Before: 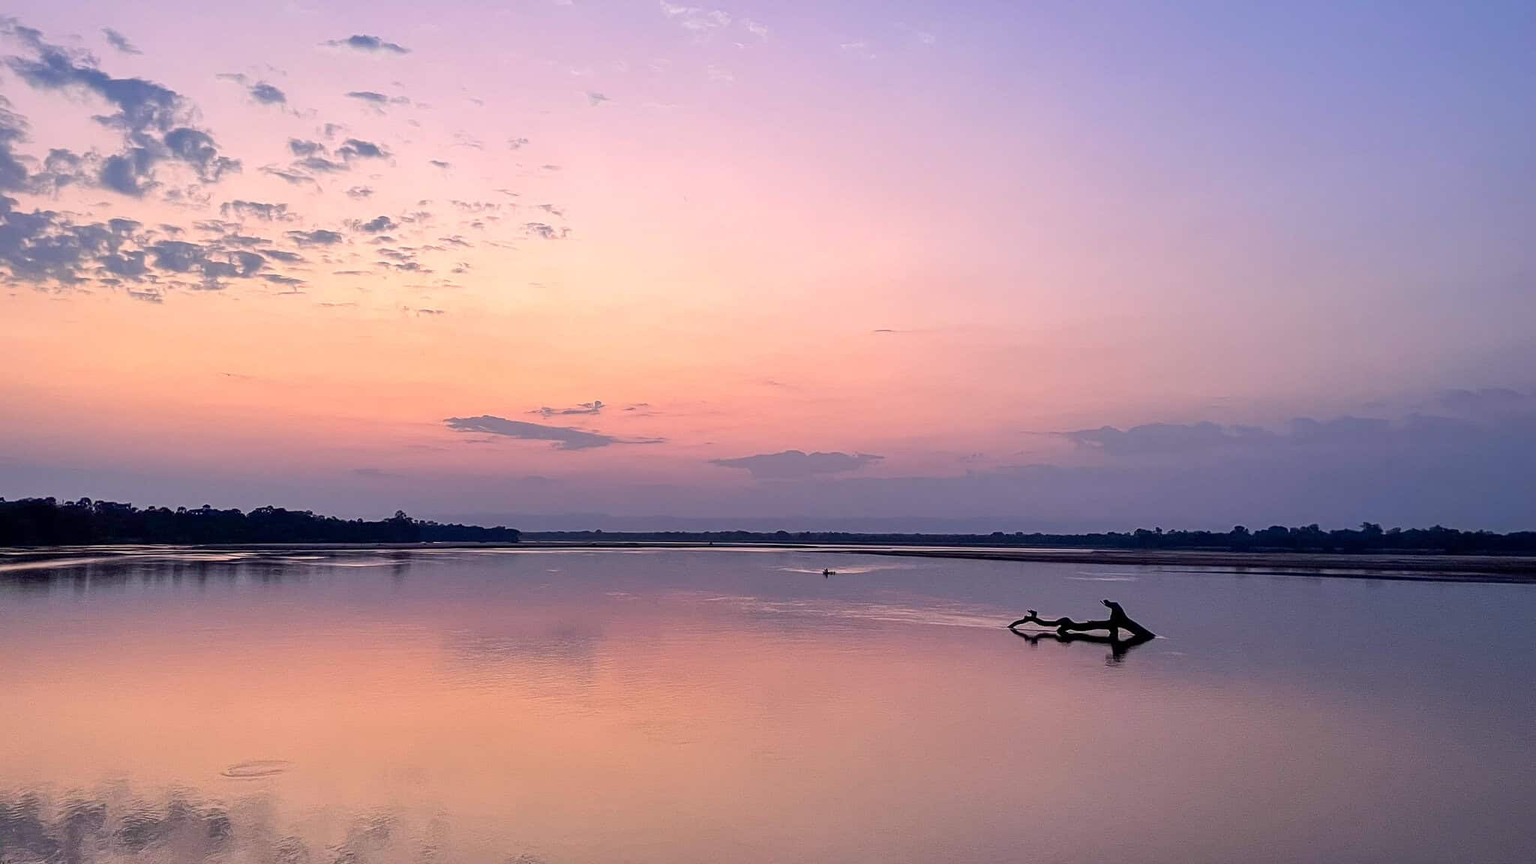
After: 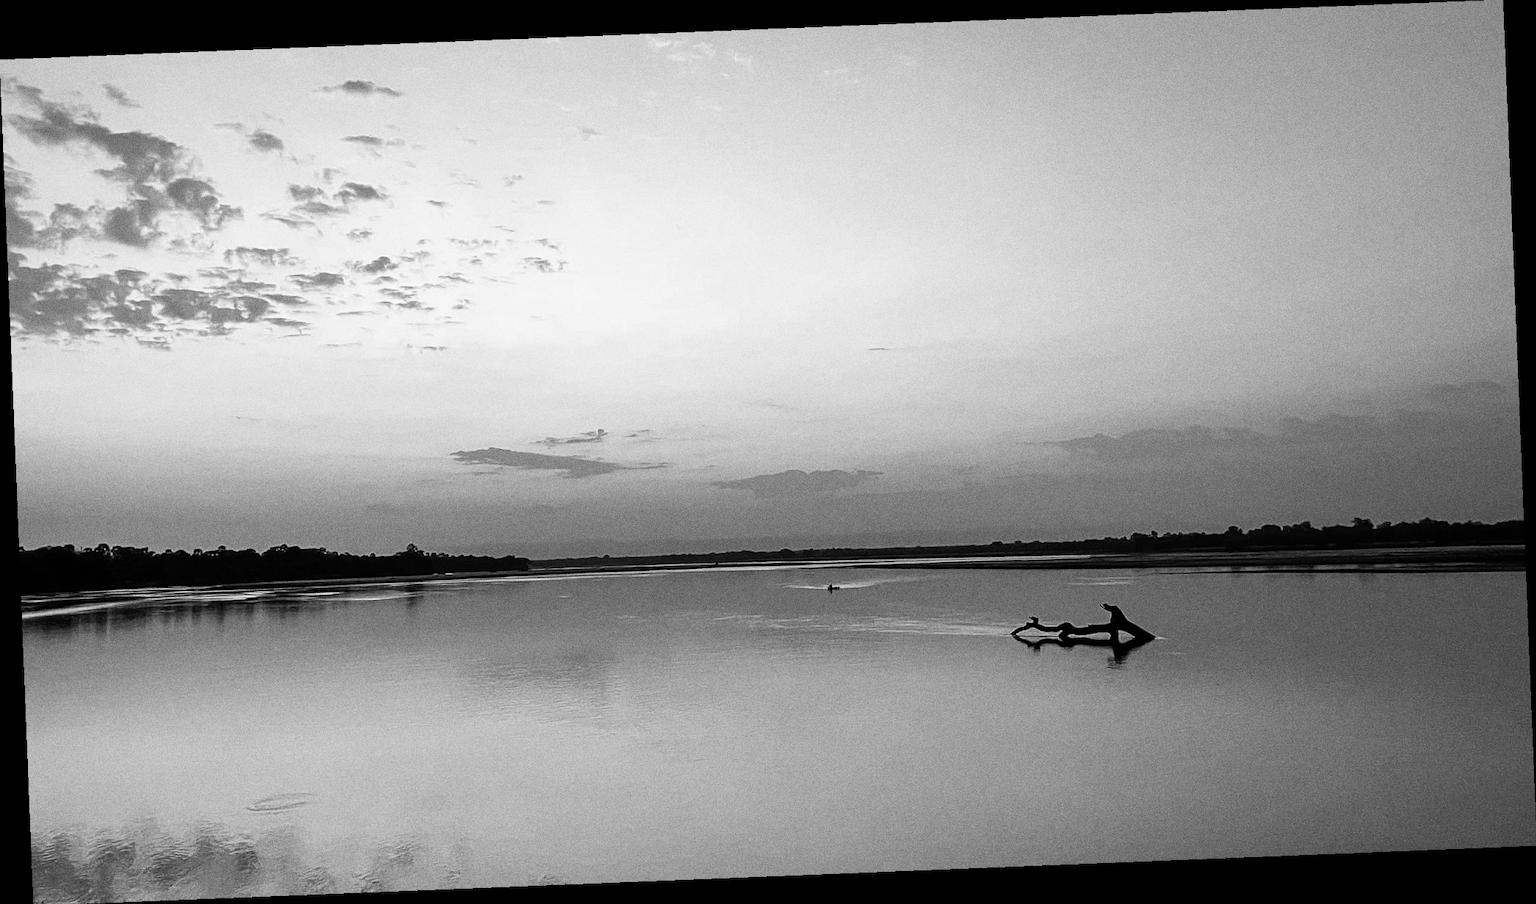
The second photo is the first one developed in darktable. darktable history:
rotate and perspective: rotation -2.29°, automatic cropping off
tone curve: curves: ch0 [(0, 0) (0.003, 0.001) (0.011, 0.005) (0.025, 0.011) (0.044, 0.02) (0.069, 0.031) (0.1, 0.045) (0.136, 0.078) (0.177, 0.124) (0.224, 0.18) (0.277, 0.245) (0.335, 0.315) (0.399, 0.393) (0.468, 0.477) (0.543, 0.569) (0.623, 0.666) (0.709, 0.771) (0.801, 0.871) (0.898, 0.965) (1, 1)], preserve colors none
monochrome: a 2.21, b -1.33, size 2.2
grain: coarseness 0.09 ISO, strength 40%
